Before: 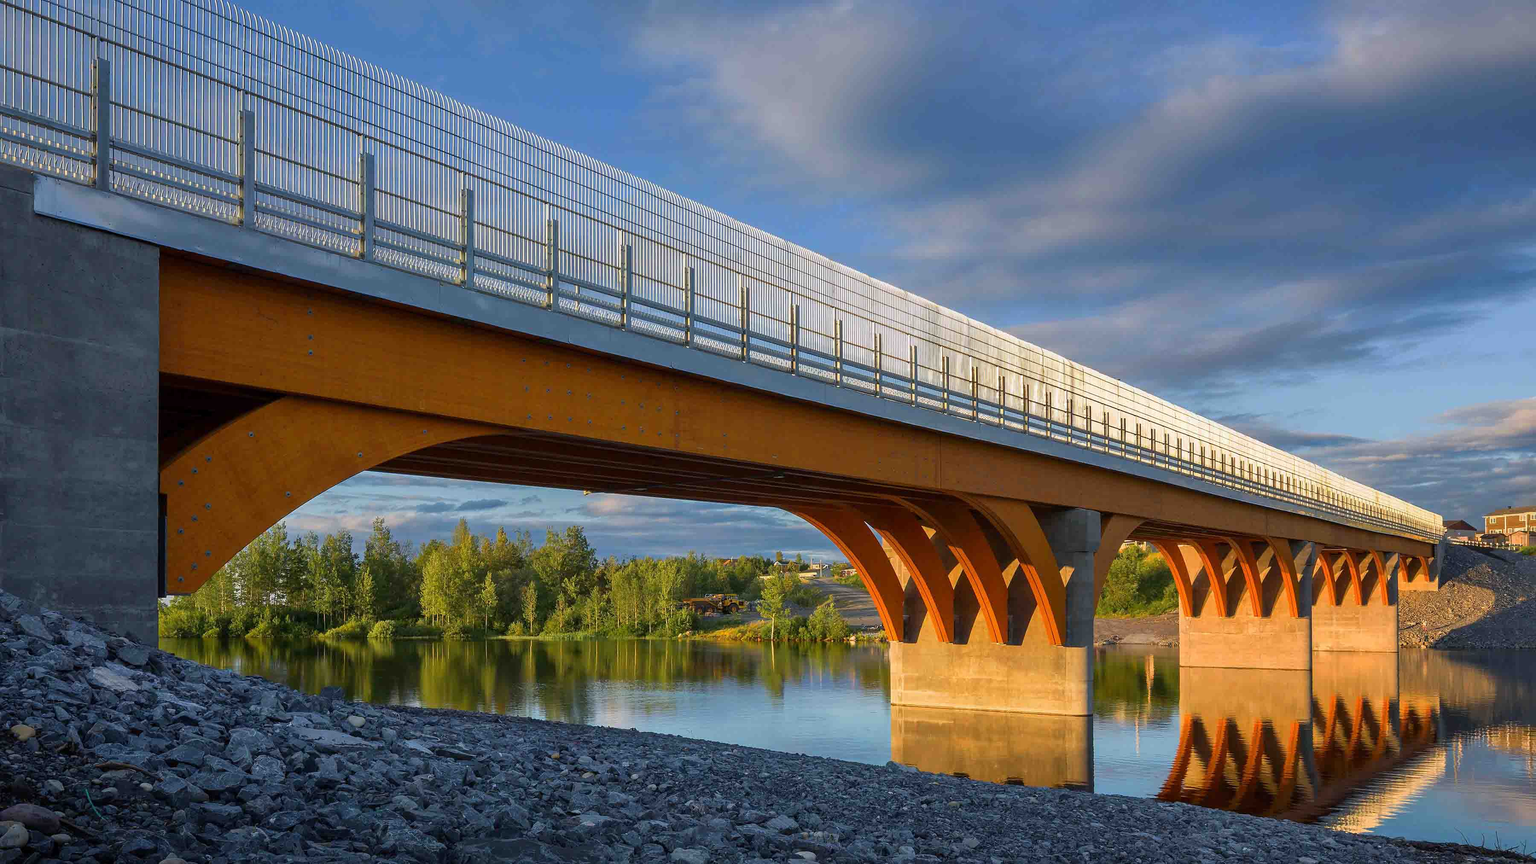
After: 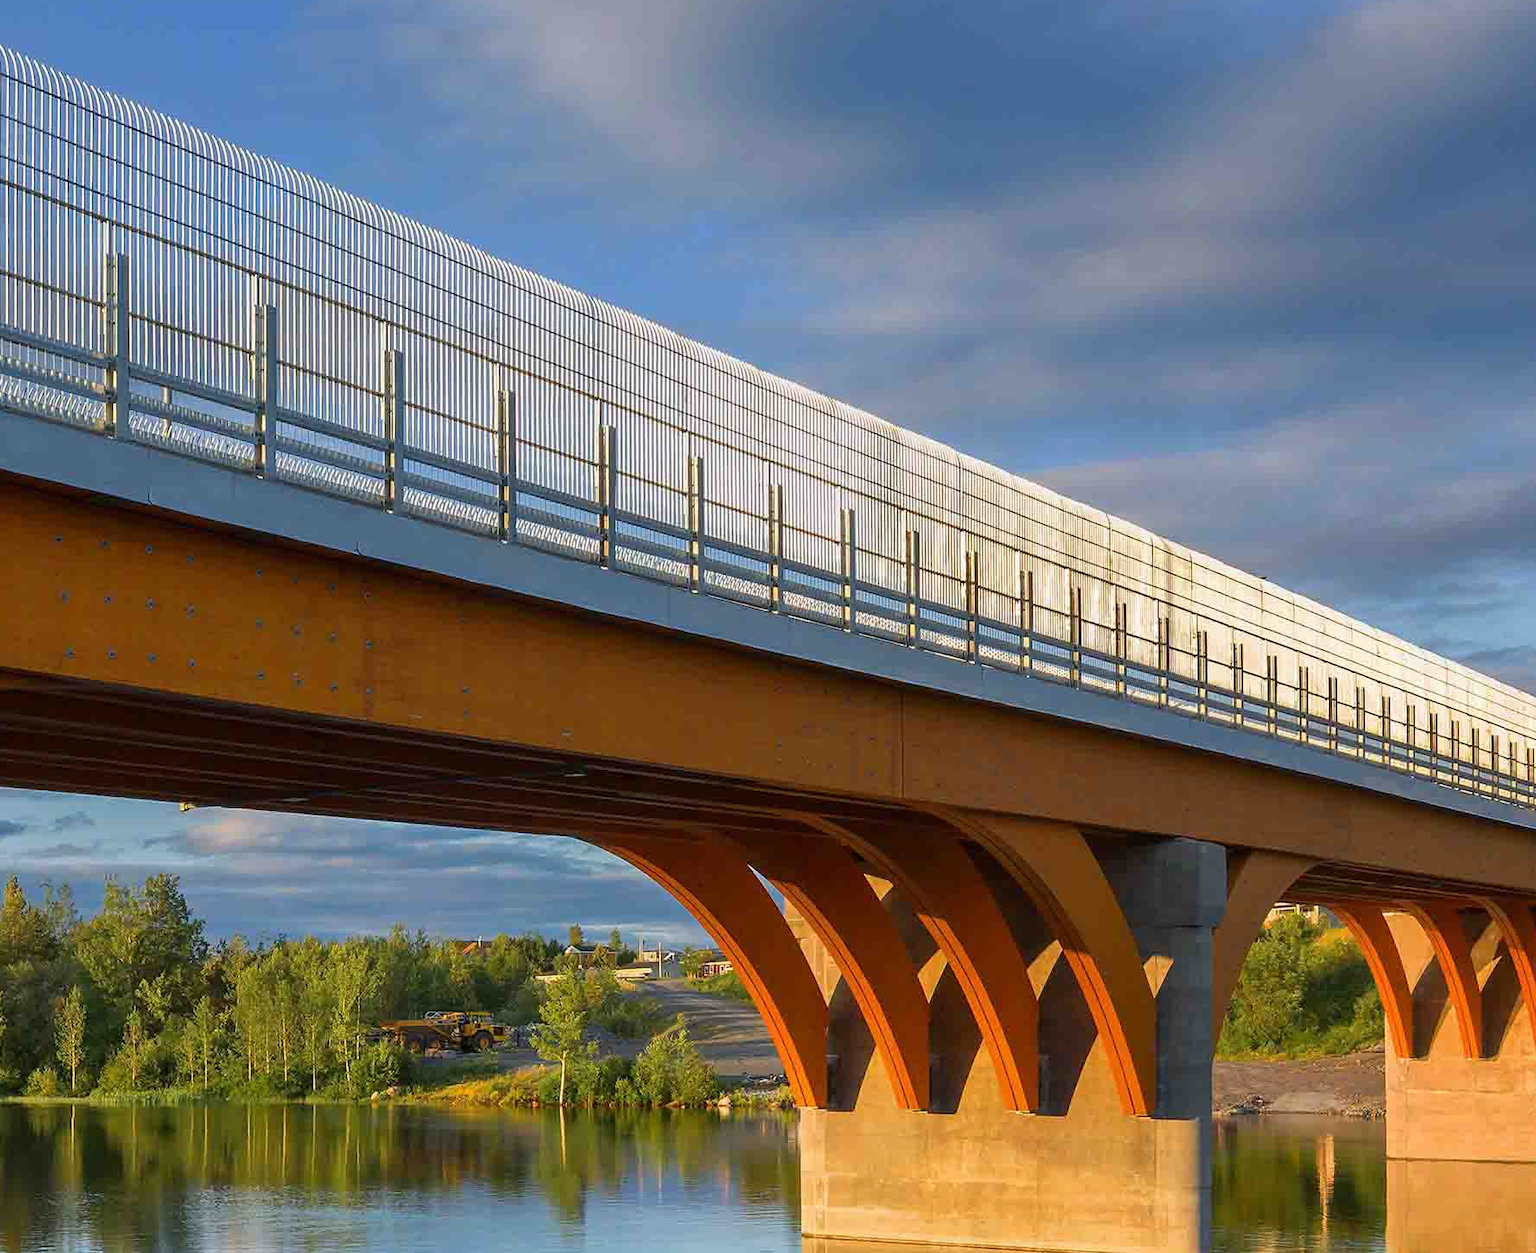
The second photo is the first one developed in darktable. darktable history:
crop: left 32.243%, top 10.941%, right 18.364%, bottom 17.381%
